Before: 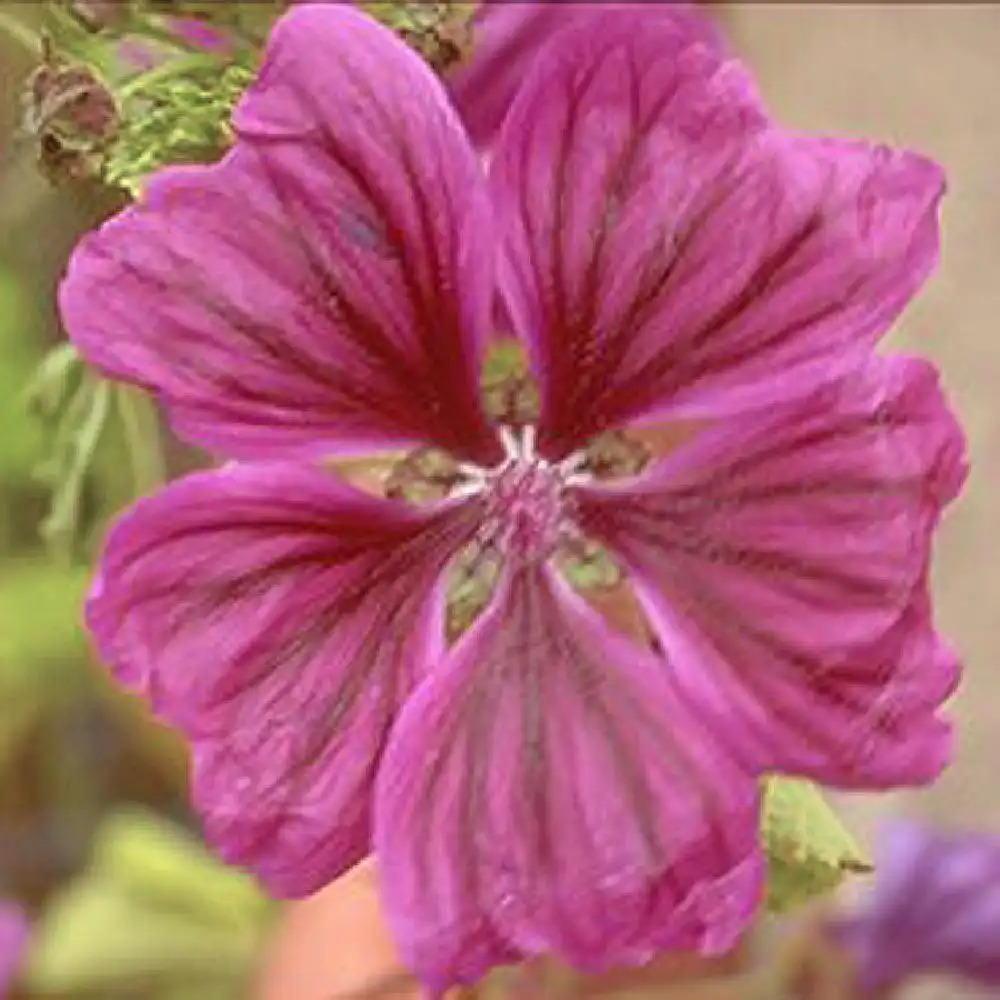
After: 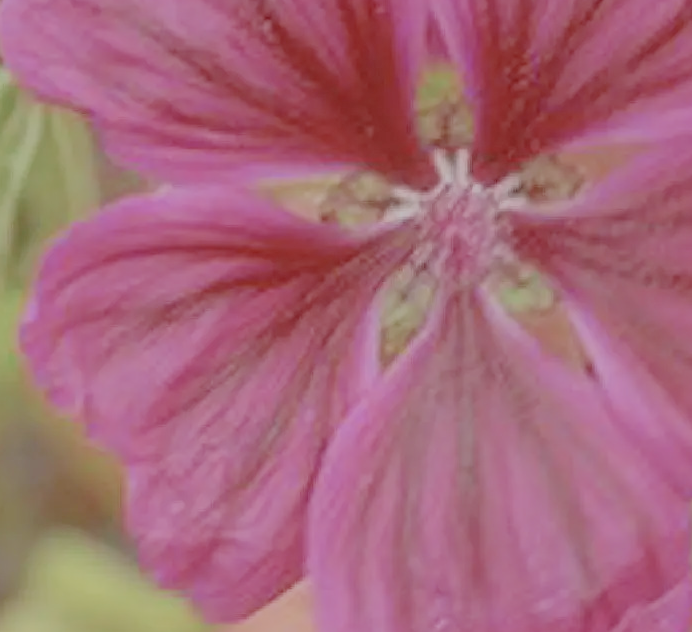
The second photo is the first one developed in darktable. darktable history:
tone equalizer: -8 EV -0.776 EV, -7 EV -0.677 EV, -6 EV -0.62 EV, -5 EV -0.422 EV, -3 EV 0.4 EV, -2 EV 0.6 EV, -1 EV 0.694 EV, +0 EV 0.727 EV, mask exposure compensation -0.498 EV
crop: left 6.678%, top 27.693%, right 24.023%, bottom 9.061%
filmic rgb: black relative exposure -13.9 EV, white relative exposure 7.95 EV, threshold 5.95 EV, hardness 3.74, latitude 49.47%, contrast 0.512, enable highlight reconstruction true
exposure: black level correction 0.001, exposure 0.296 EV, compensate highlight preservation false
contrast brightness saturation: contrast 0.008, saturation -0.07
